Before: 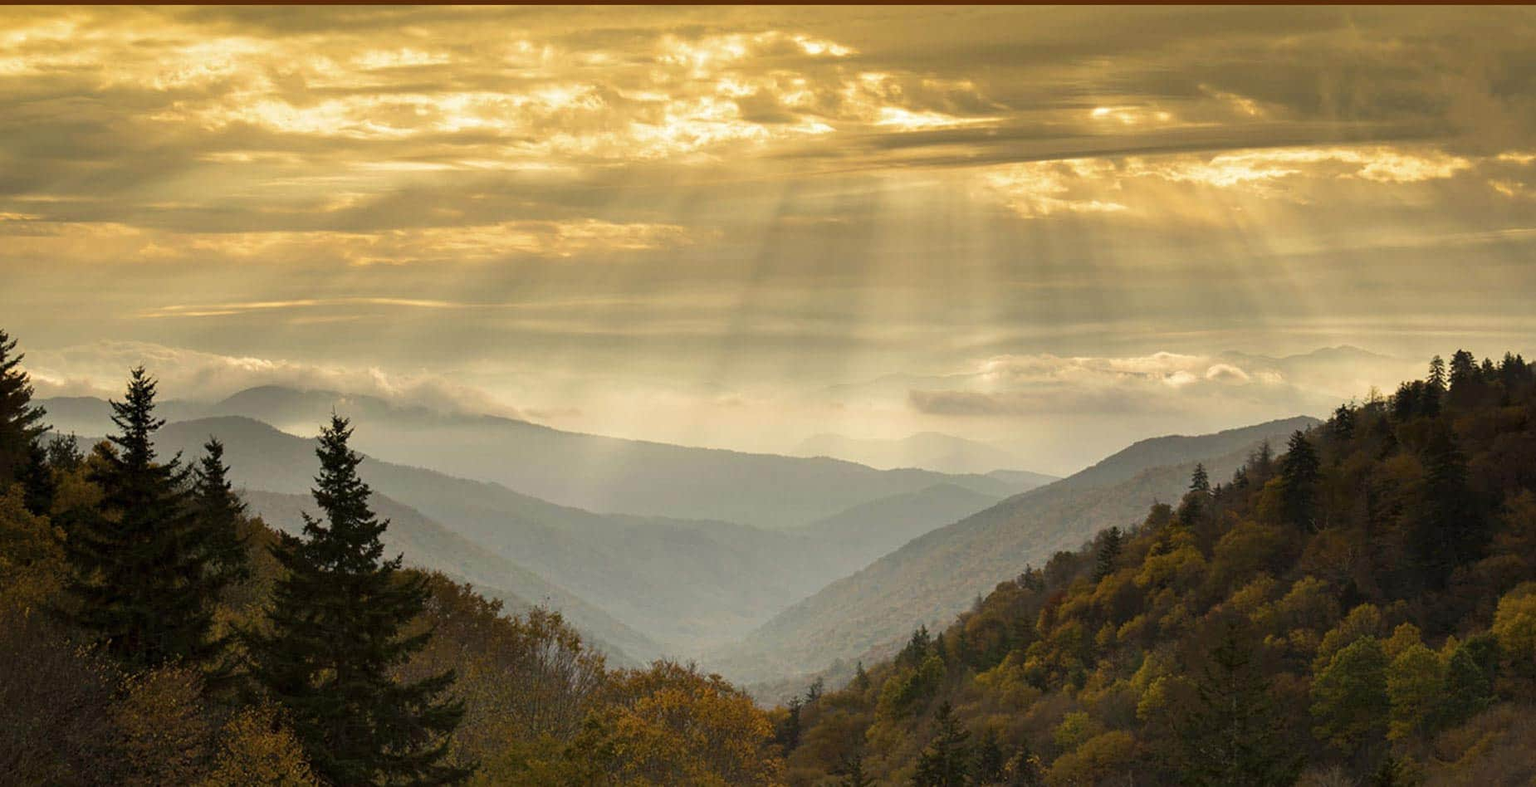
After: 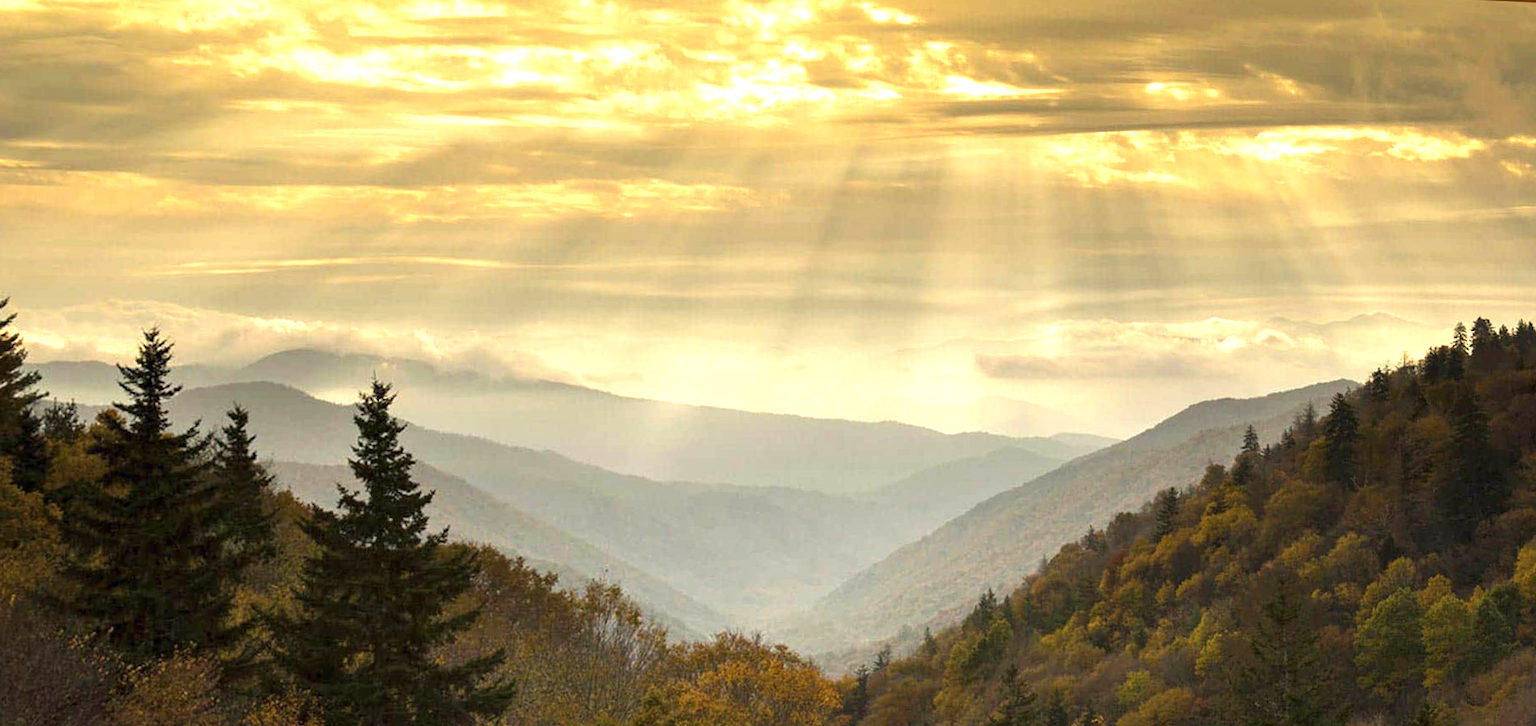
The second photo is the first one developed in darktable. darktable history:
exposure: exposure 0.77 EV, compensate highlight preservation false
contrast equalizer: y [[0.5 ×6], [0.5 ×6], [0.5, 0.5, 0.501, 0.545, 0.707, 0.863], [0 ×6], [0 ×6]]
rotate and perspective: rotation -0.013°, lens shift (vertical) -0.027, lens shift (horizontal) 0.178, crop left 0.016, crop right 0.989, crop top 0.082, crop bottom 0.918
